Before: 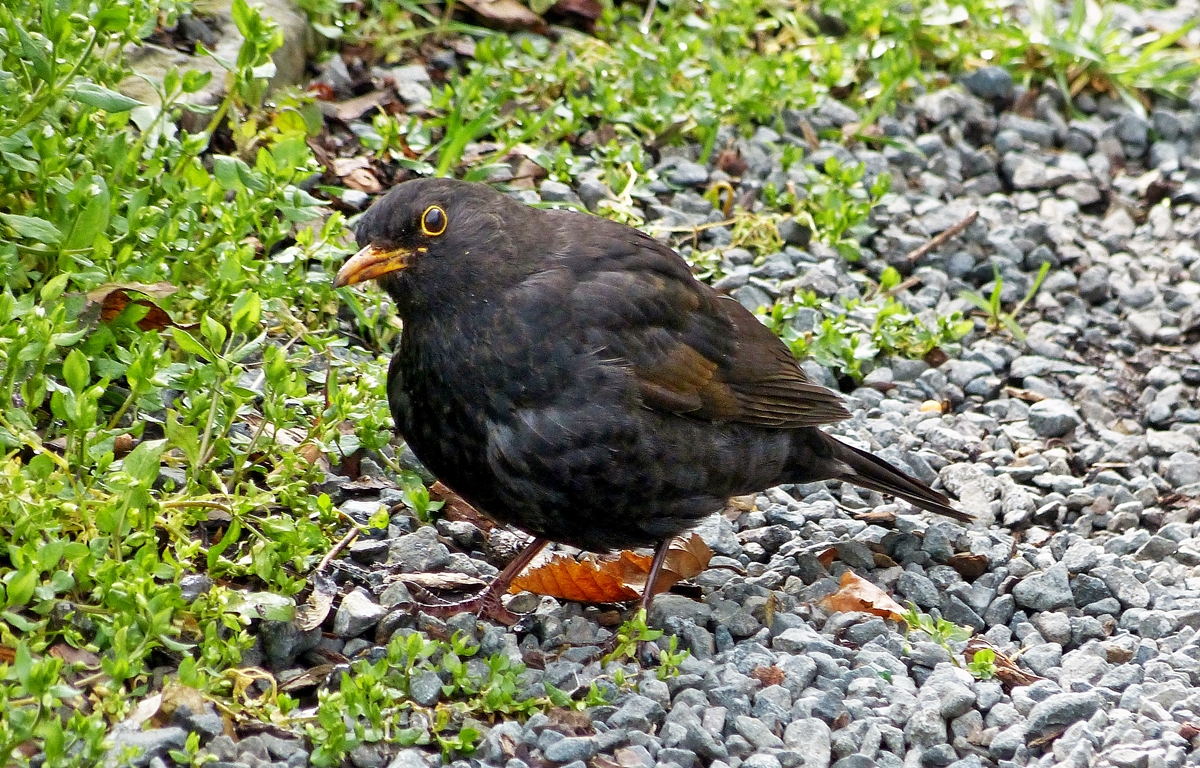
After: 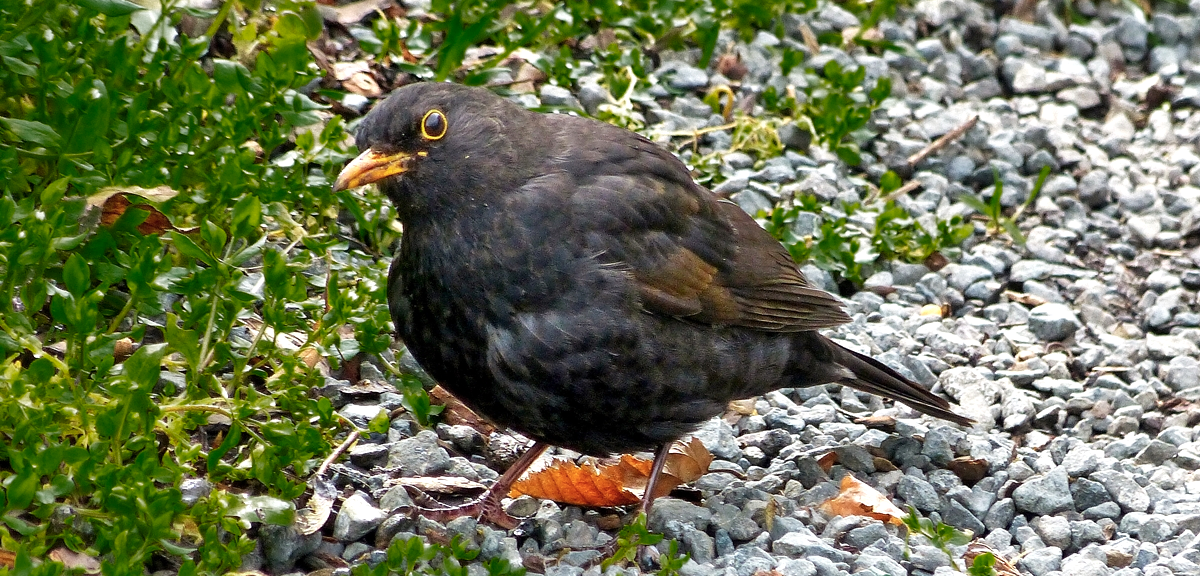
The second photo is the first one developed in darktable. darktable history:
exposure: exposure 0.3 EV, compensate highlight preservation false
color zones: curves: ch0 [(0.25, 0.5) (0.347, 0.092) (0.75, 0.5)]; ch1 [(0.25, 0.5) (0.33, 0.51) (0.75, 0.5)]
color balance: input saturation 99%
crop and rotate: top 12.5%, bottom 12.5%
